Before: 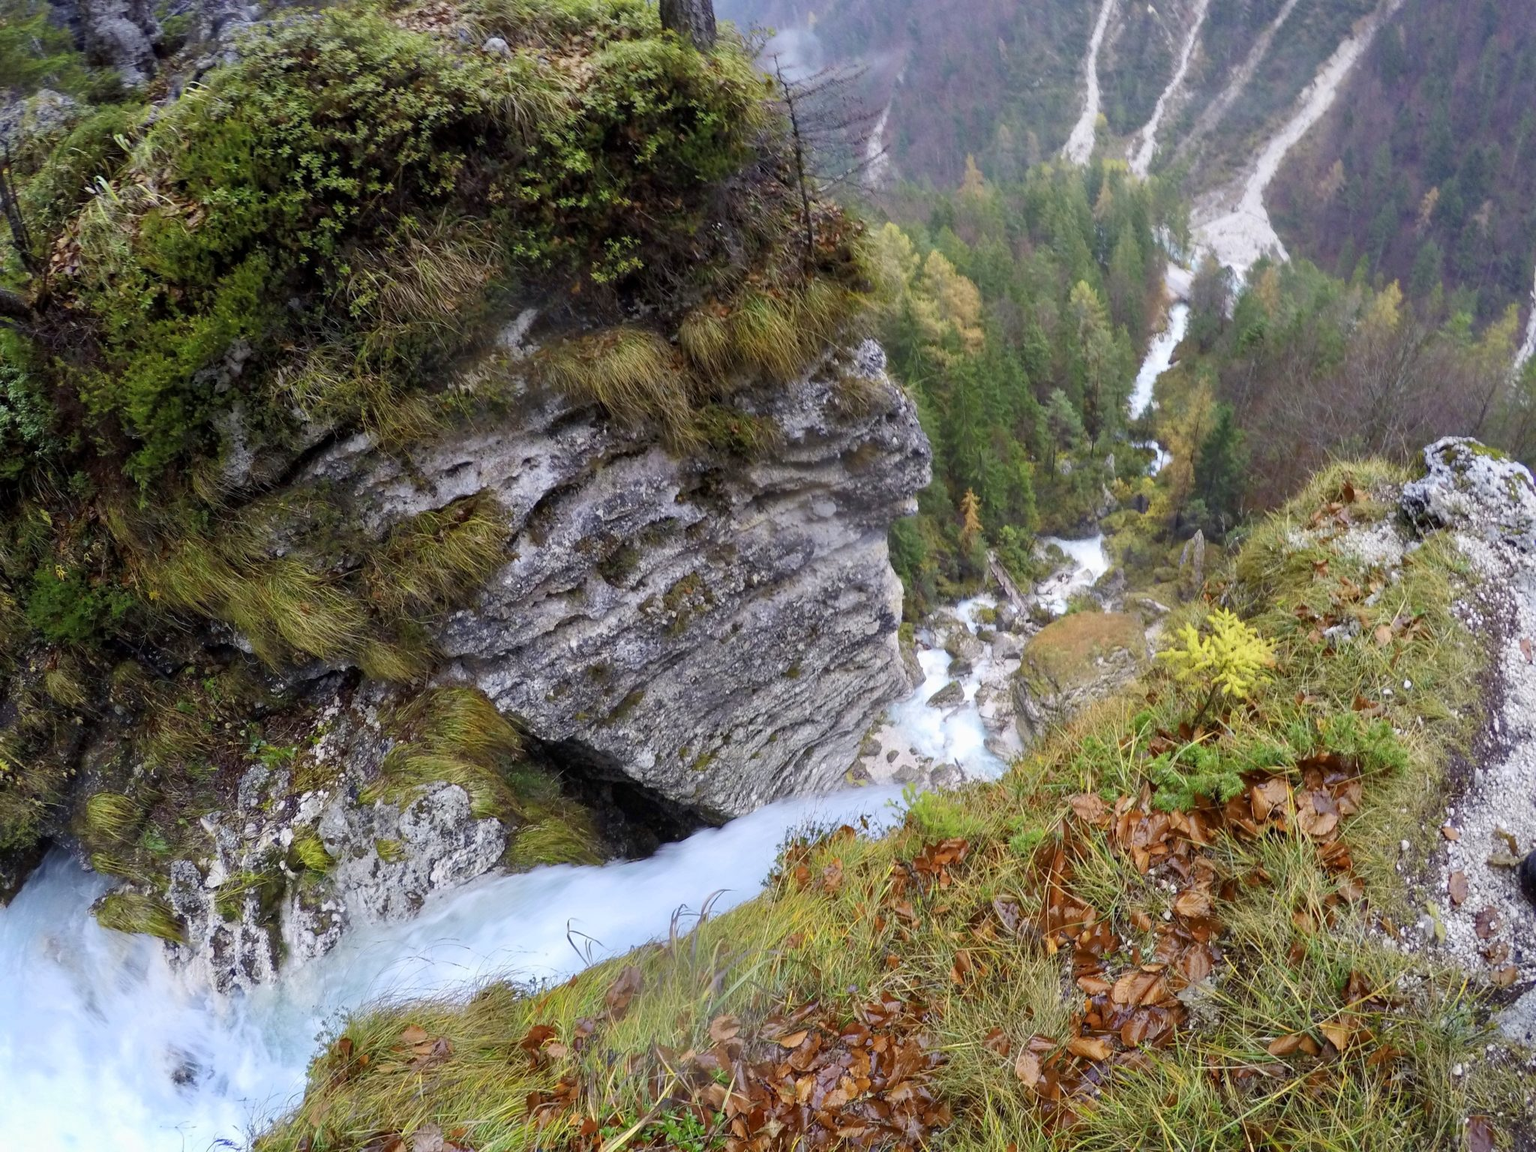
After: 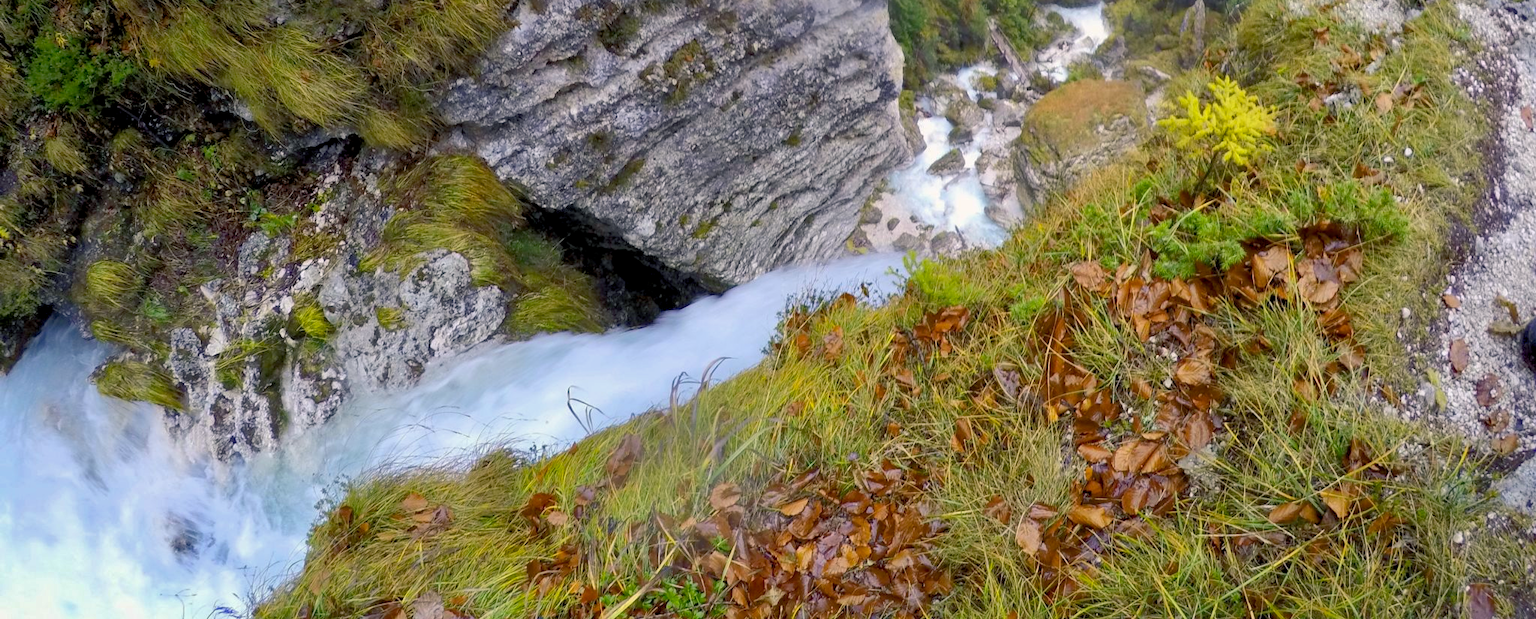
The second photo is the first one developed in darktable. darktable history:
color balance rgb: shadows lift › chroma 2%, shadows lift › hue 217.2°, power › hue 60°, highlights gain › chroma 1%, highlights gain › hue 69.6°, global offset › luminance -0.5%, perceptual saturation grading › global saturation 15%, global vibrance 15%
crop and rotate: top 46.237%
shadows and highlights: on, module defaults
